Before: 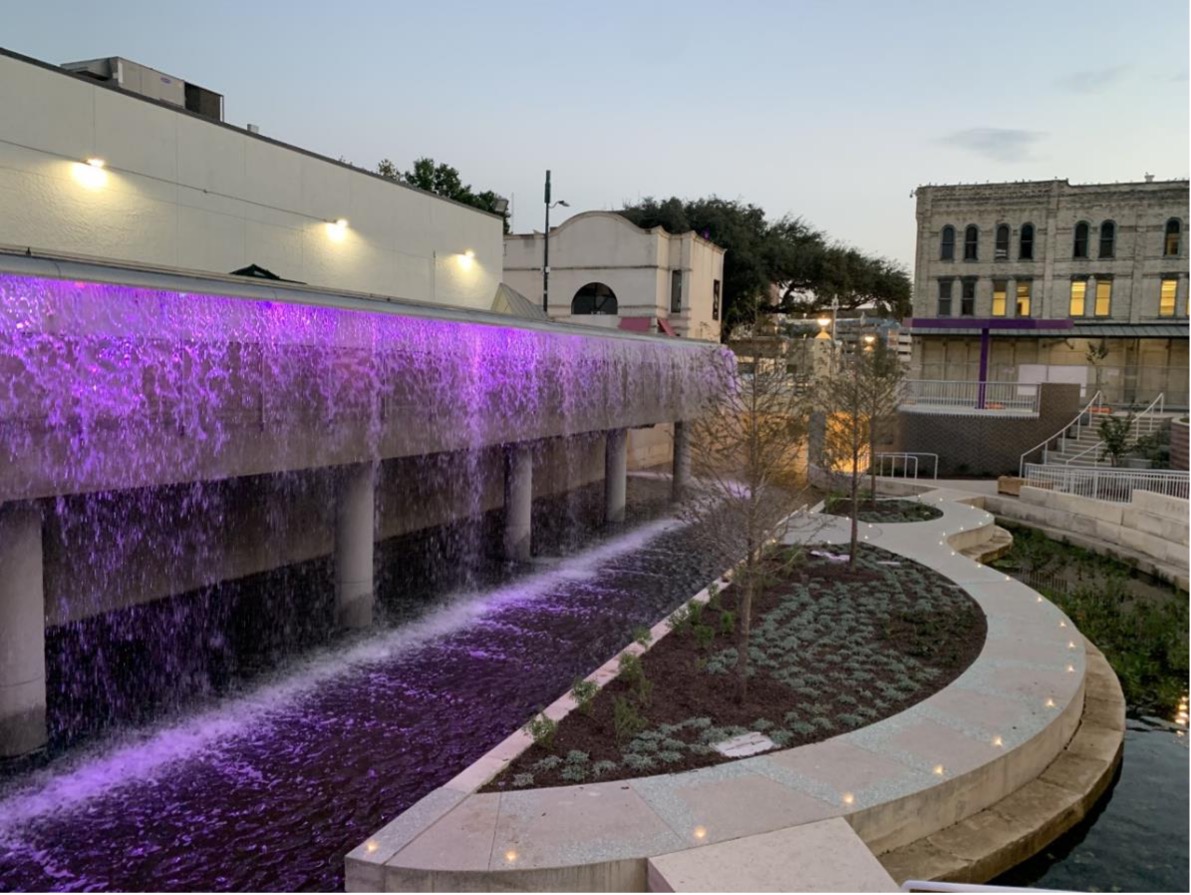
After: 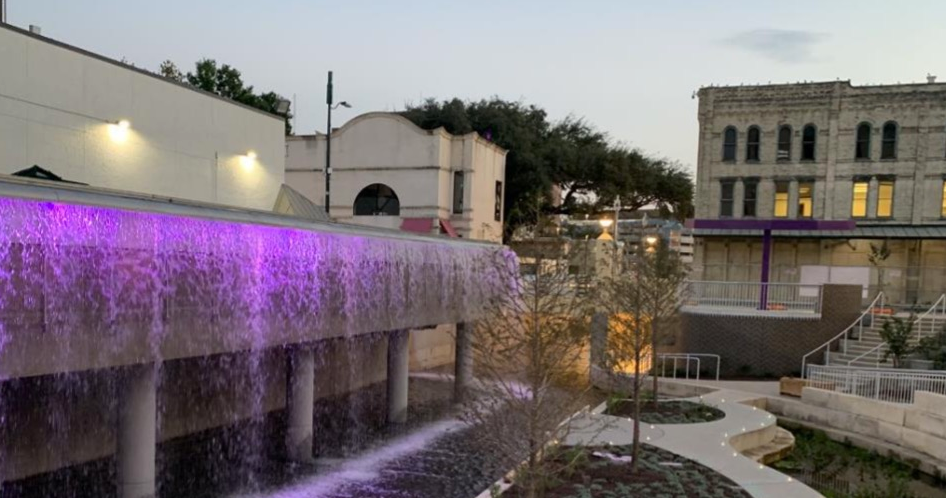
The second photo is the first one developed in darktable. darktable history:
contrast brightness saturation: contrast 0.04, saturation 0.07
crop: left 18.38%, top 11.092%, right 2.134%, bottom 33.217%
